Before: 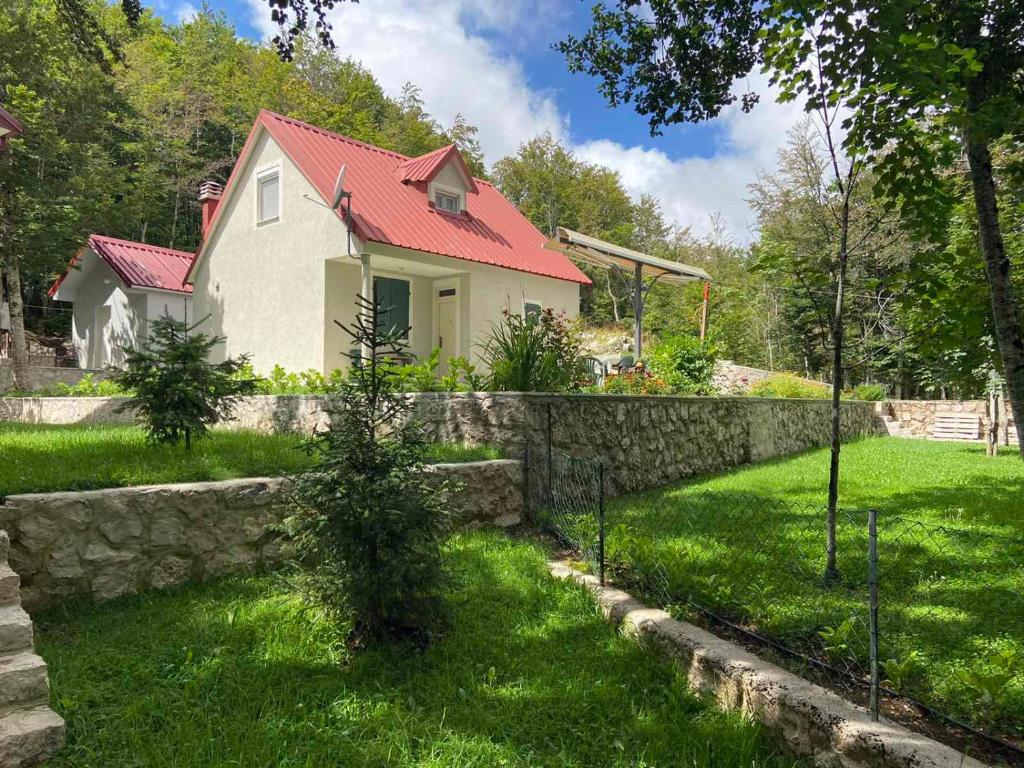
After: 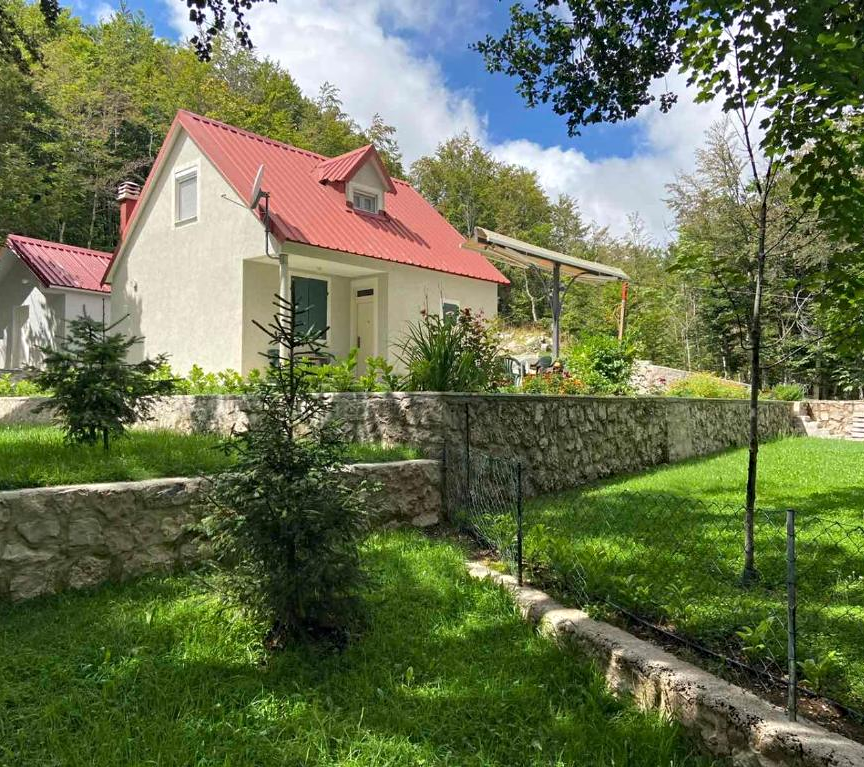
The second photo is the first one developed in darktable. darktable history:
crop: left 8.083%, right 7.51%
contrast equalizer: octaves 7, y [[0.5, 0.504, 0.515, 0.527, 0.535, 0.534], [0.5 ×6], [0.491, 0.387, 0.179, 0.068, 0.068, 0.068], [0 ×5, 0.023], [0 ×6]]
